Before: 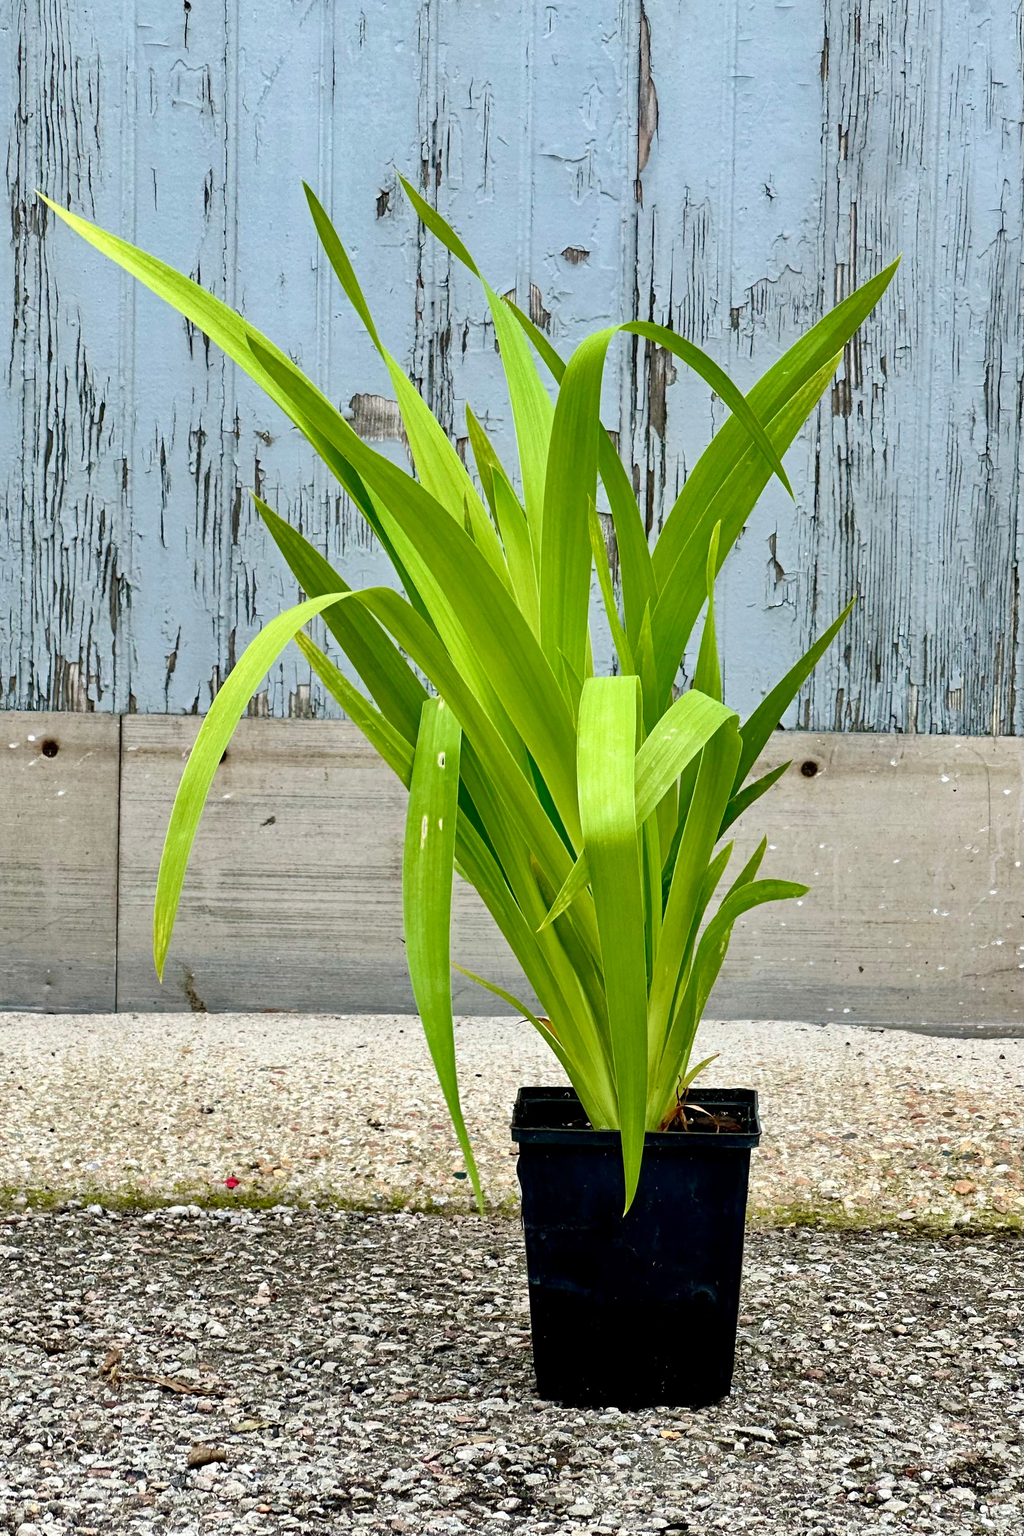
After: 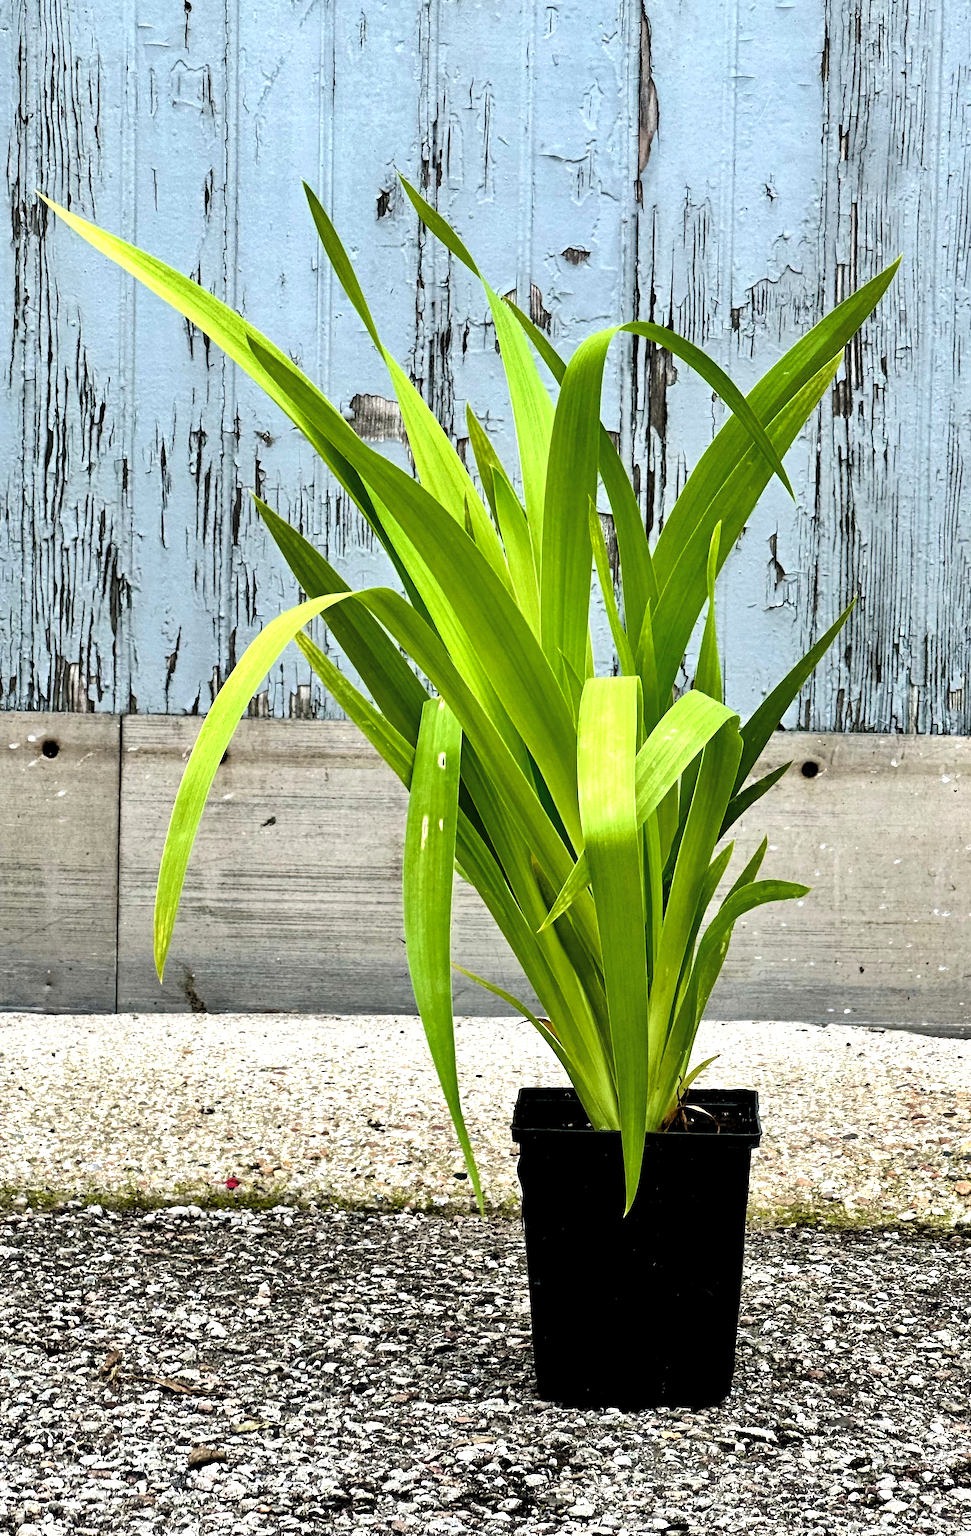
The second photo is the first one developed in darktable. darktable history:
levels: levels [0.129, 0.519, 0.867]
crop and rotate: right 5.167%
